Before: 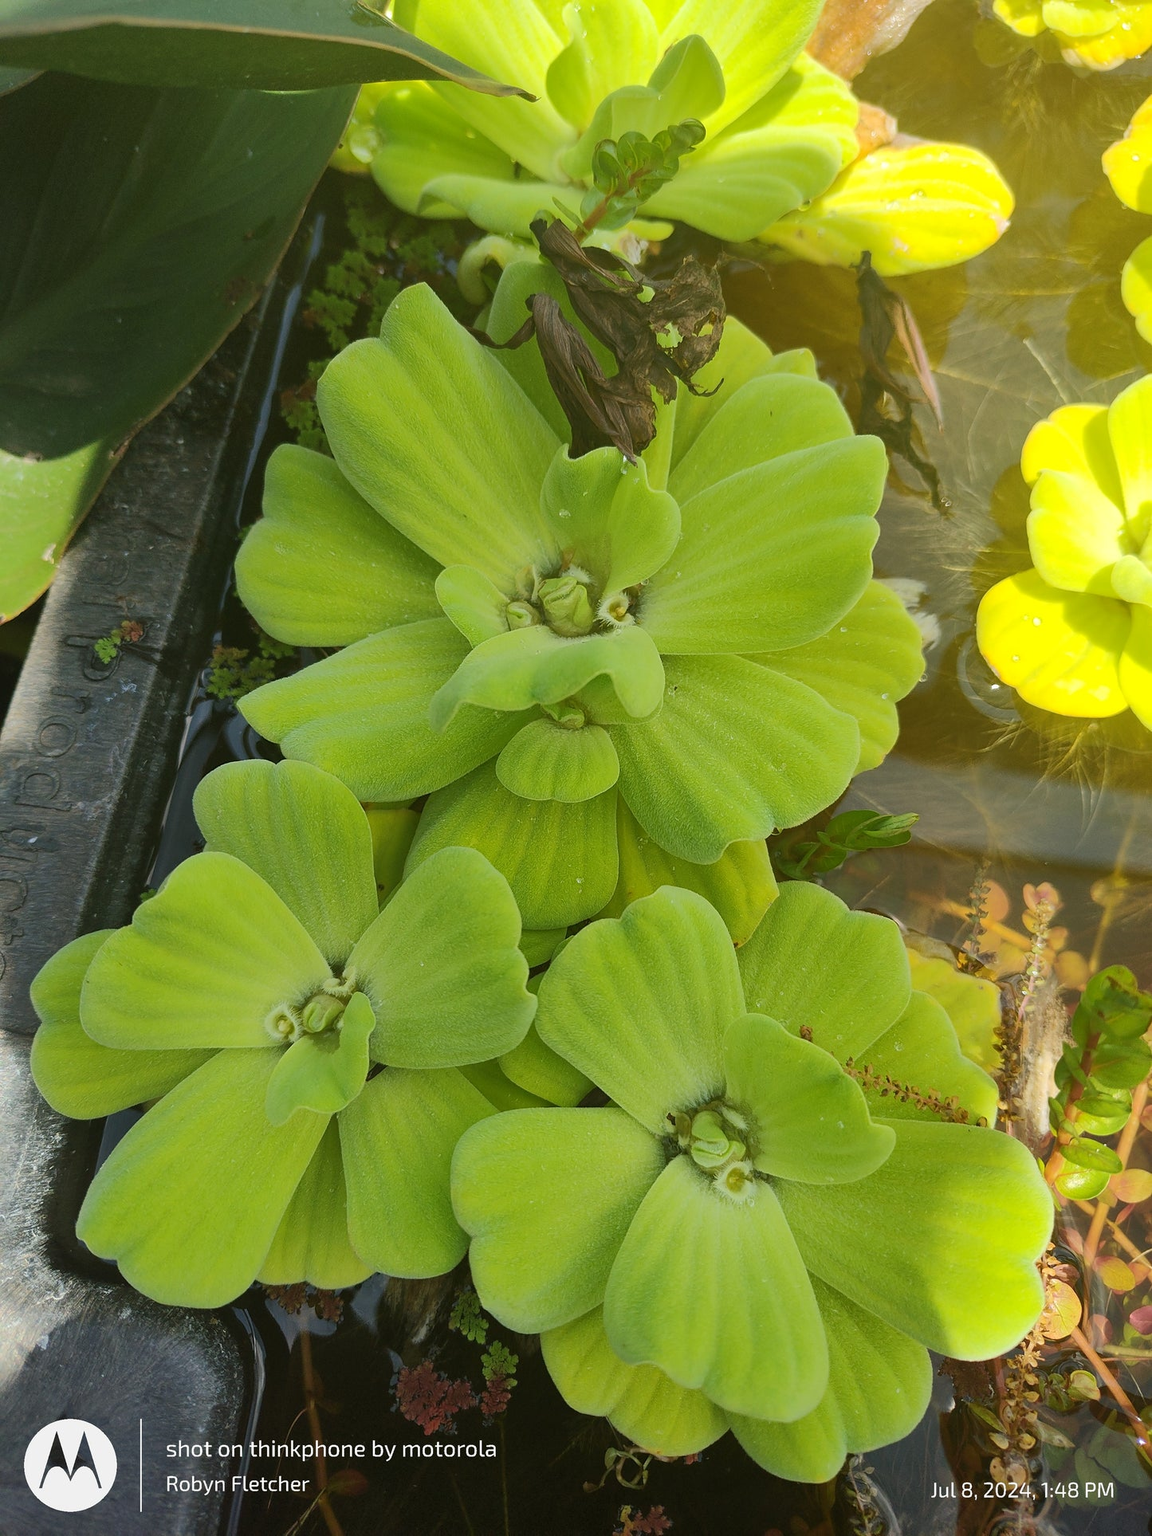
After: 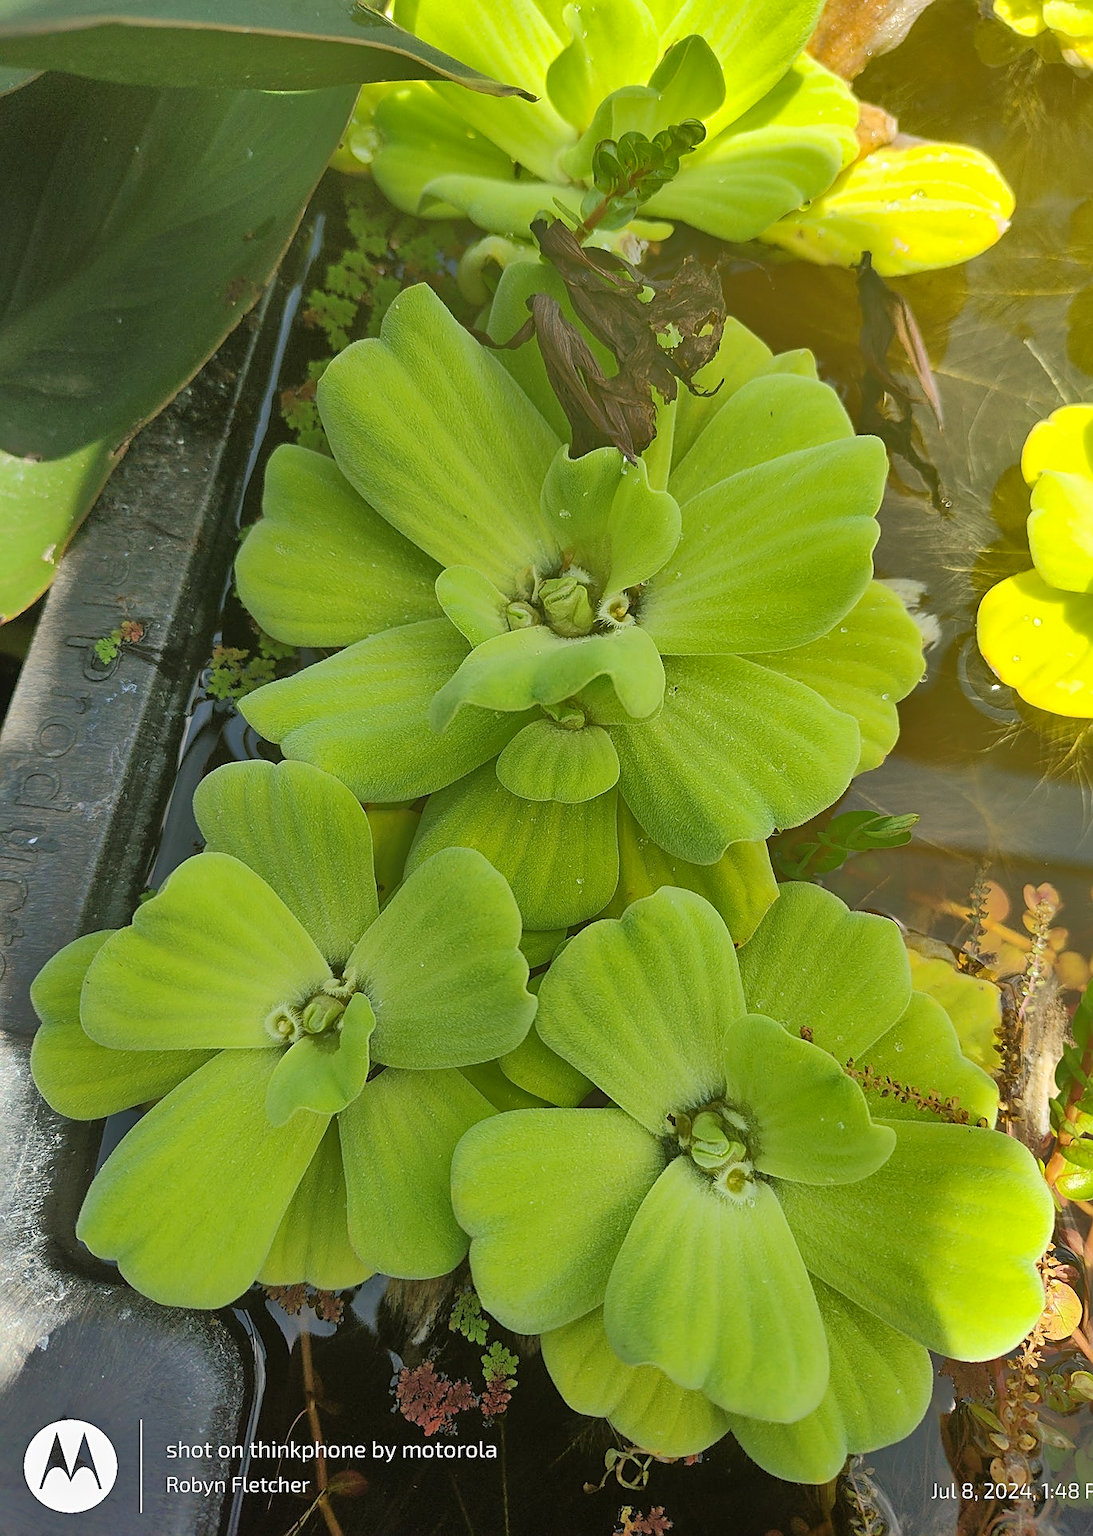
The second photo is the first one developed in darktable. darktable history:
tone equalizer: -8 EV -0.513 EV, -7 EV -0.302 EV, -6 EV -0.112 EV, -5 EV 0.433 EV, -4 EV 0.957 EV, -3 EV 0.79 EV, -2 EV -0.011 EV, -1 EV 0.144 EV, +0 EV -0.014 EV
crop and rotate: left 0%, right 5.108%
sharpen: on, module defaults
shadows and highlights: shadows 25.92, highlights -48.03, soften with gaussian
